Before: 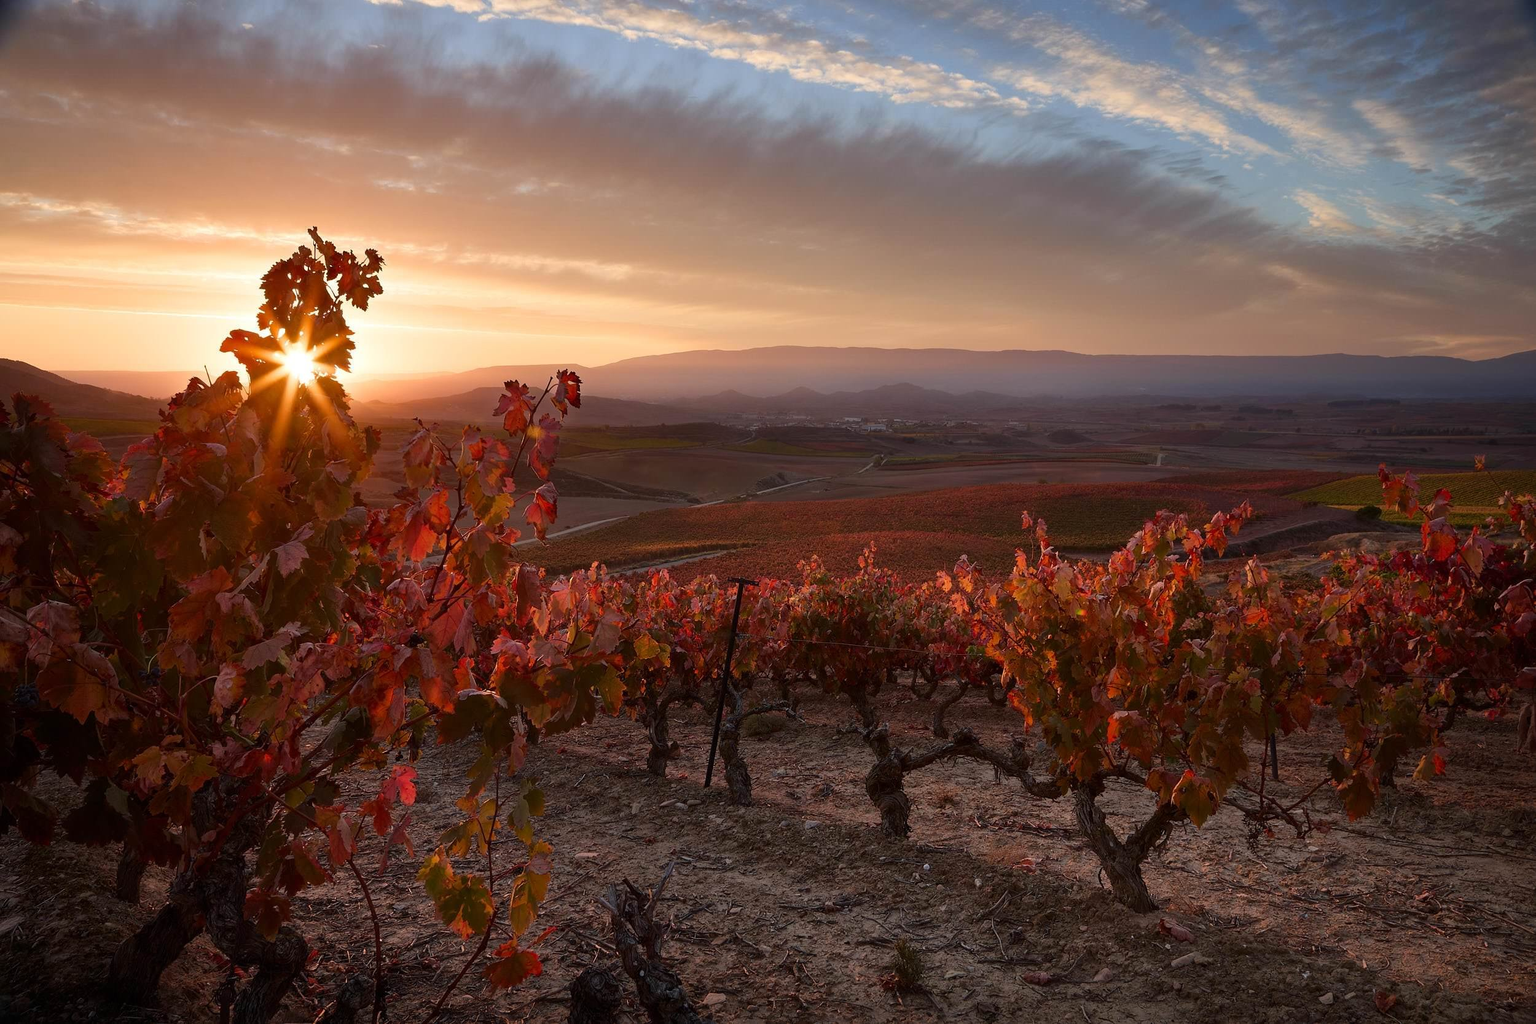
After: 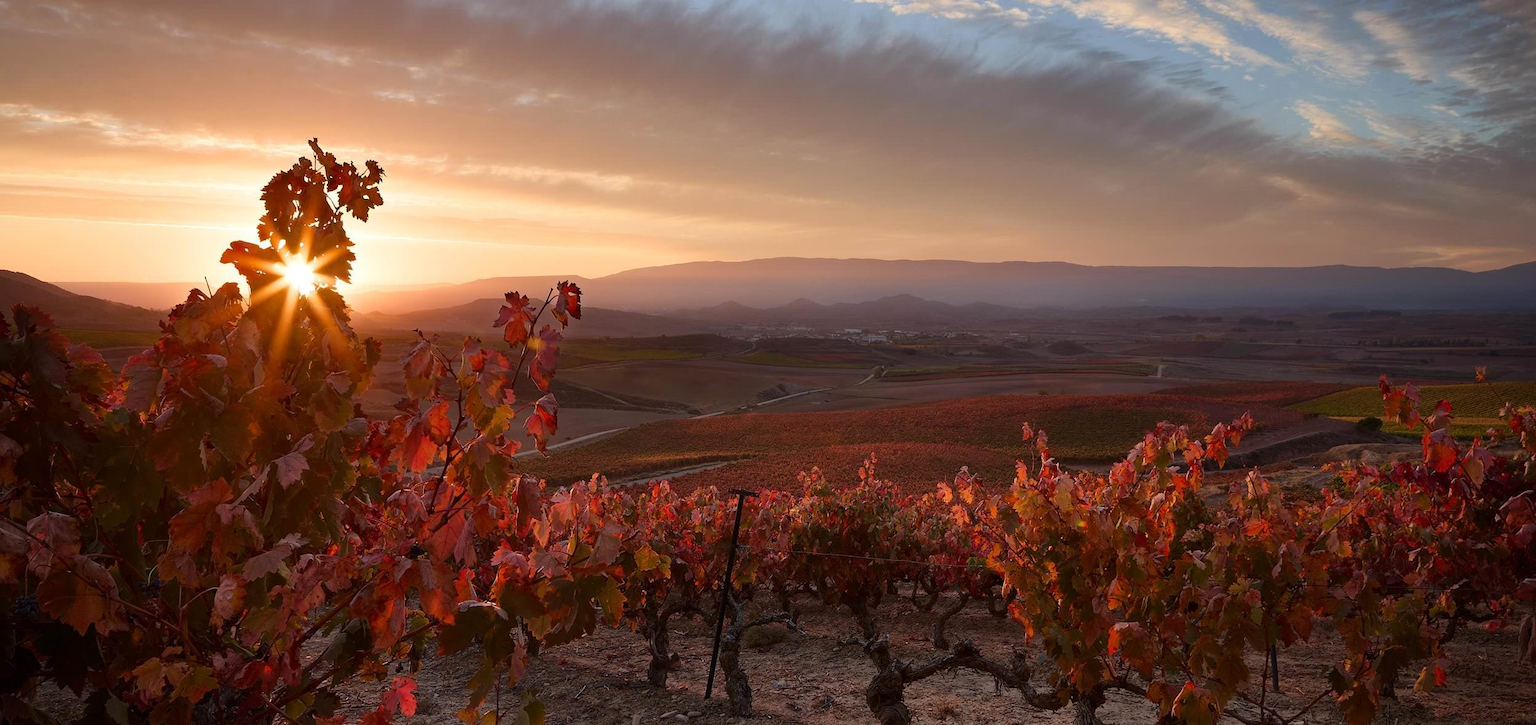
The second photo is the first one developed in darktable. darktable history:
crop and rotate: top 8.724%, bottom 20.406%
